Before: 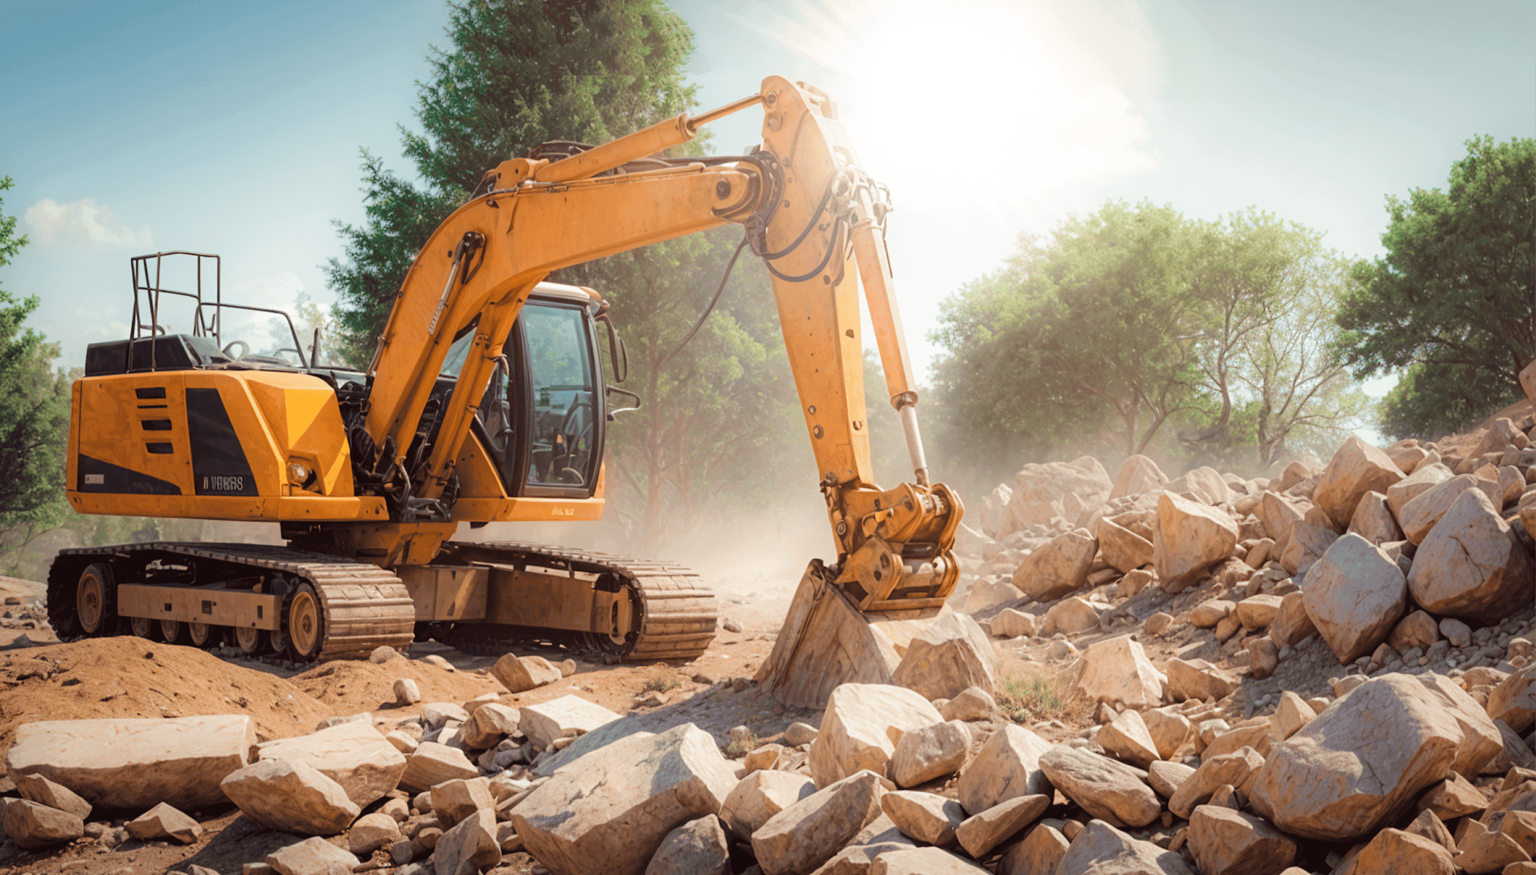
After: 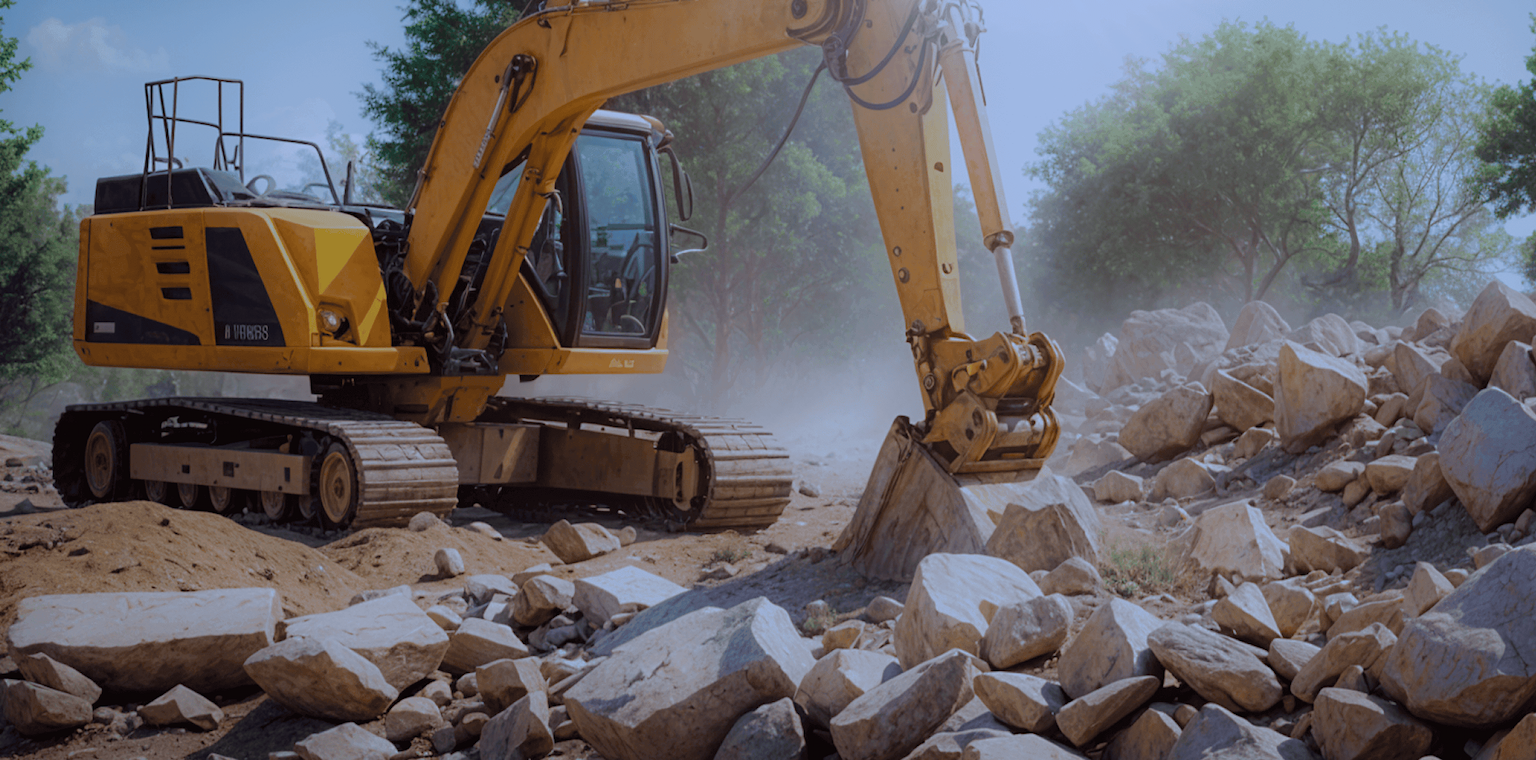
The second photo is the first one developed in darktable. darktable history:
exposure: exposure -1 EV, compensate highlight preservation false
crop: top 20.916%, right 9.437%, bottom 0.316%
white balance: red 0.871, blue 1.249
